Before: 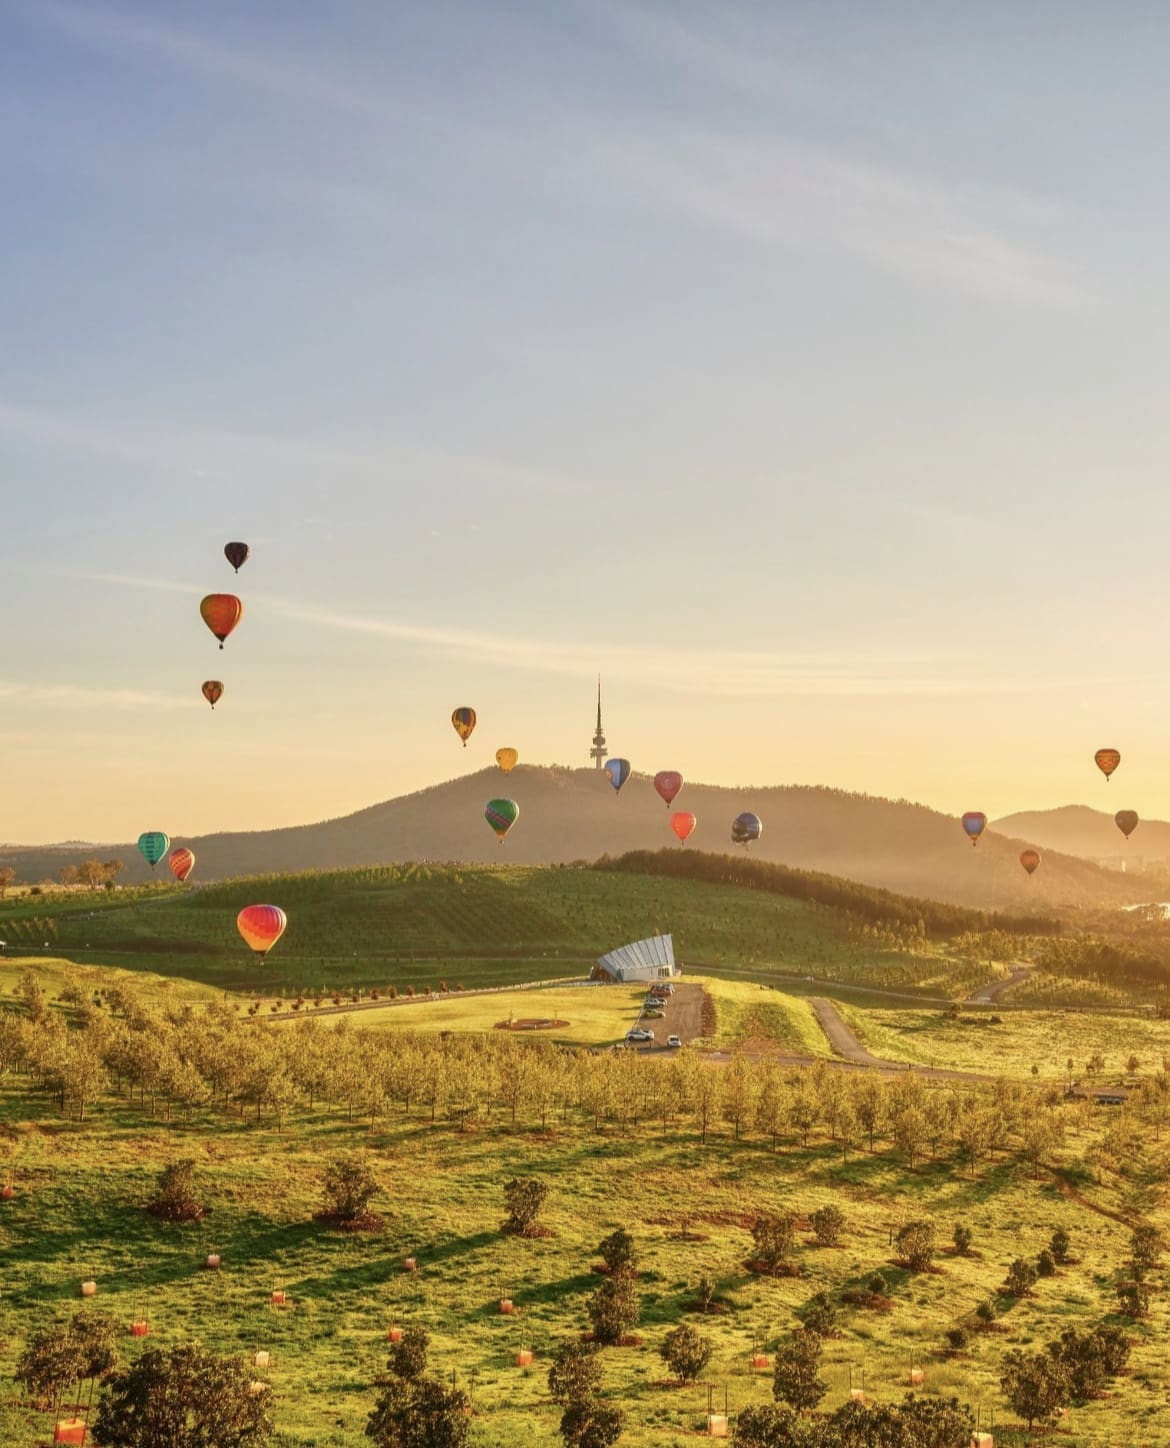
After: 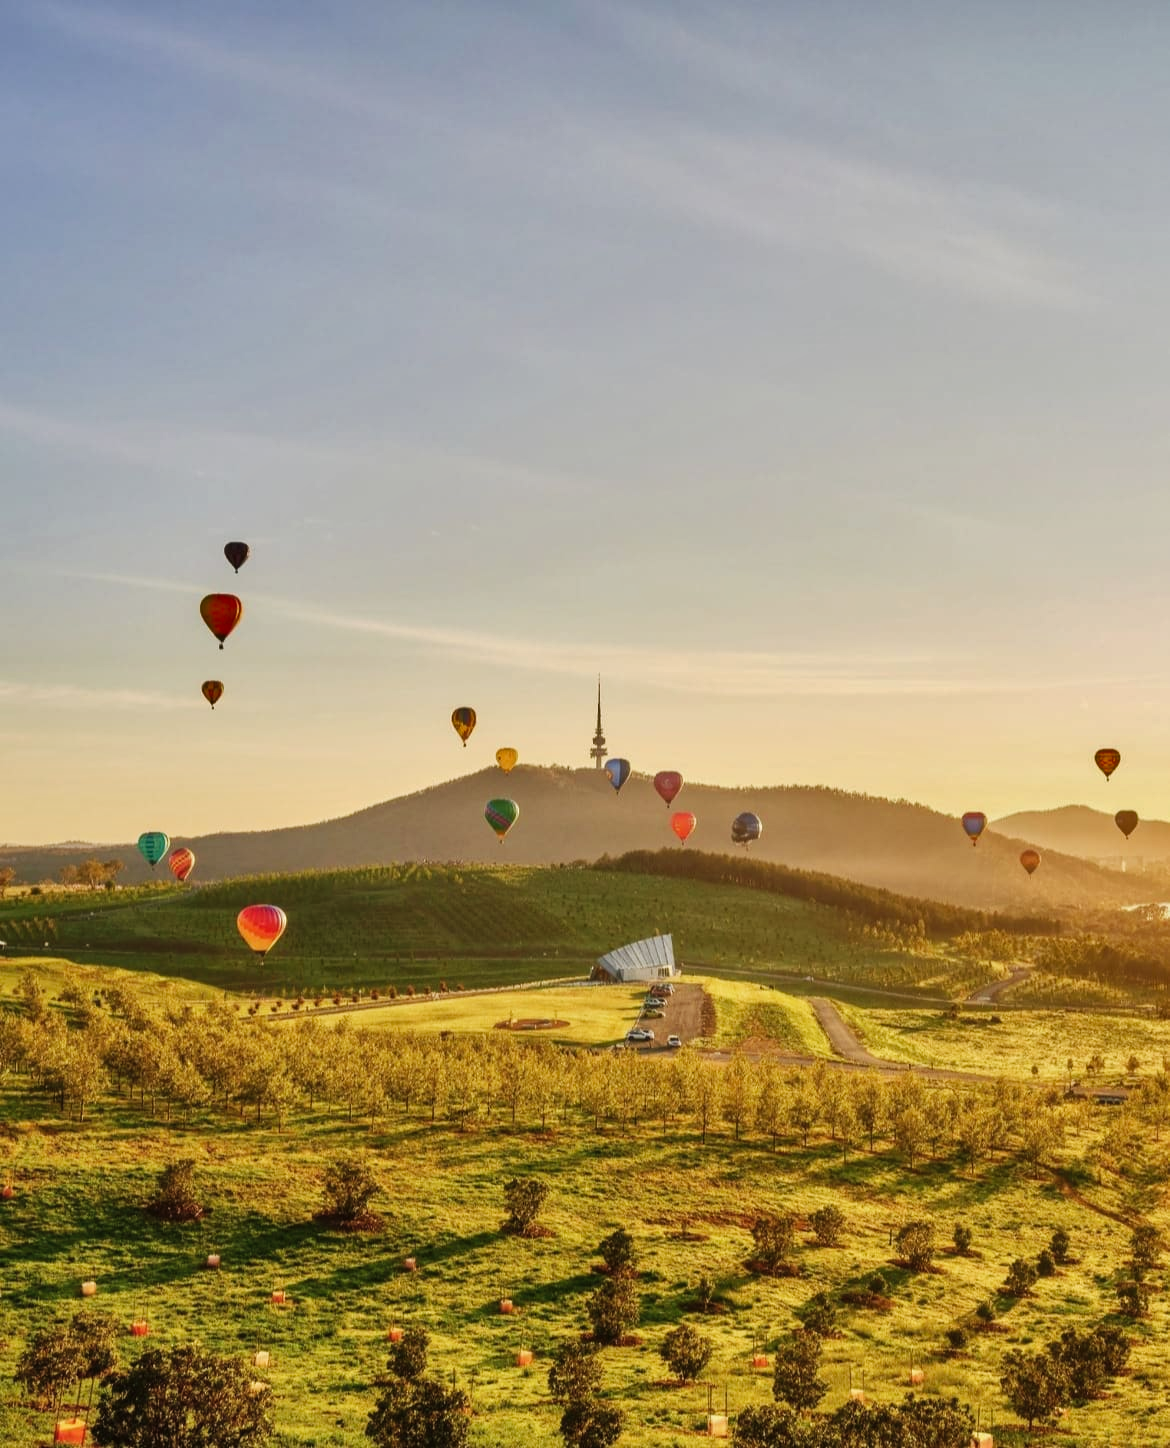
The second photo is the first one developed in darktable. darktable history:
tone curve: curves: ch0 [(0, 0) (0.003, 0.002) (0.011, 0.009) (0.025, 0.019) (0.044, 0.031) (0.069, 0.044) (0.1, 0.061) (0.136, 0.087) (0.177, 0.127) (0.224, 0.172) (0.277, 0.226) (0.335, 0.295) (0.399, 0.367) (0.468, 0.445) (0.543, 0.536) (0.623, 0.626) (0.709, 0.717) (0.801, 0.806) (0.898, 0.889) (1, 1)], preserve colors none
shadows and highlights: shadows color adjustment 97.66%, soften with gaussian
